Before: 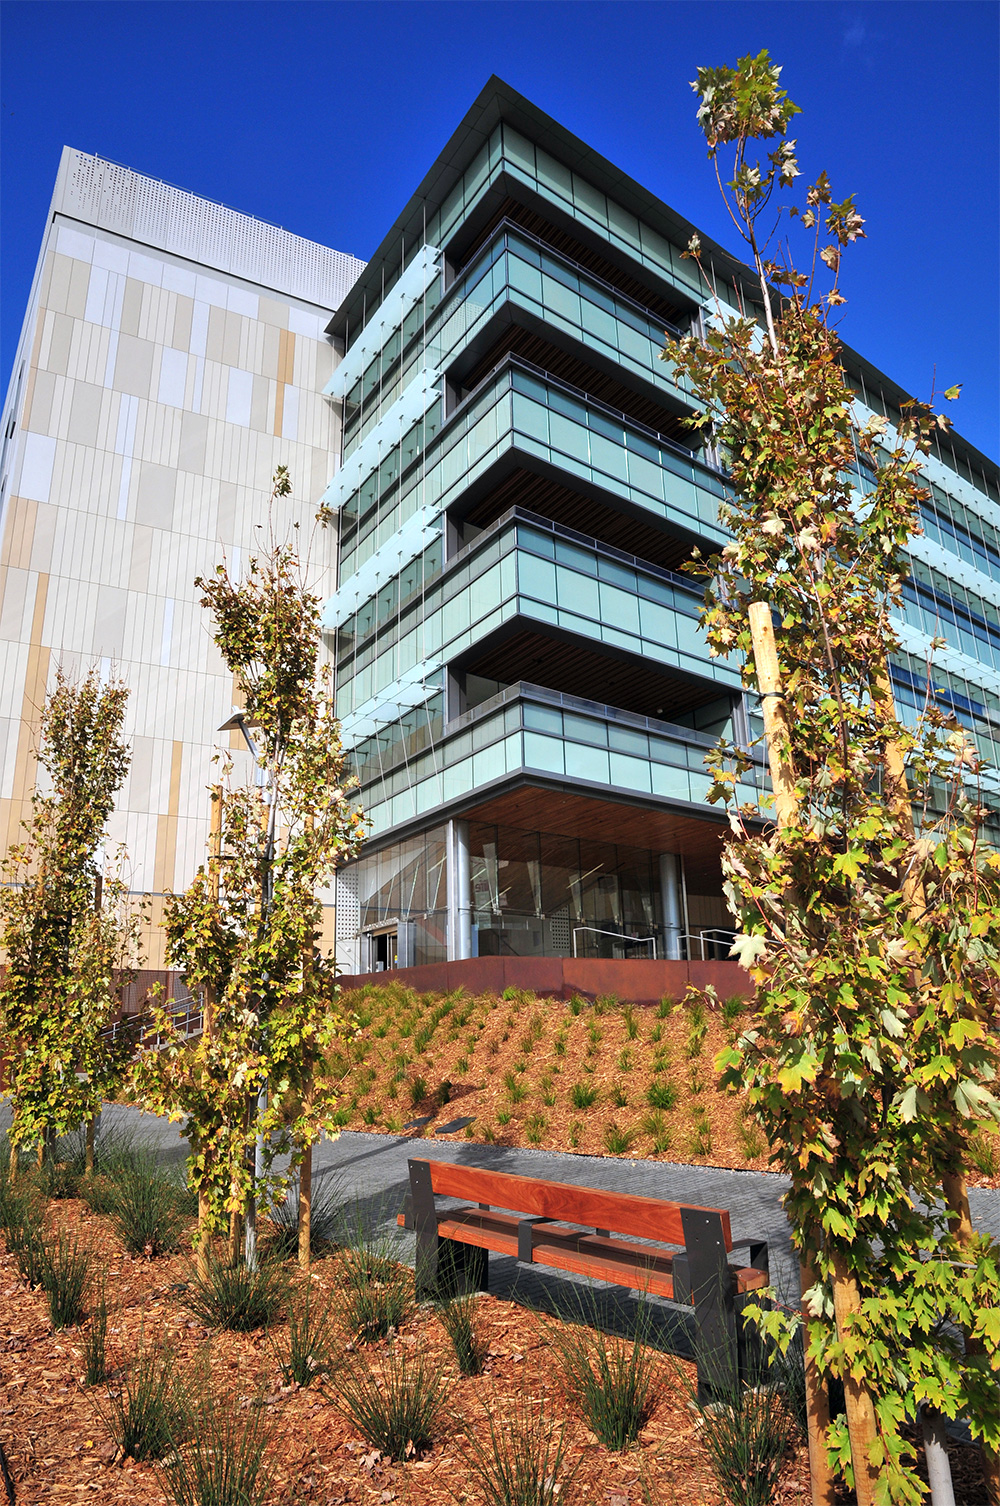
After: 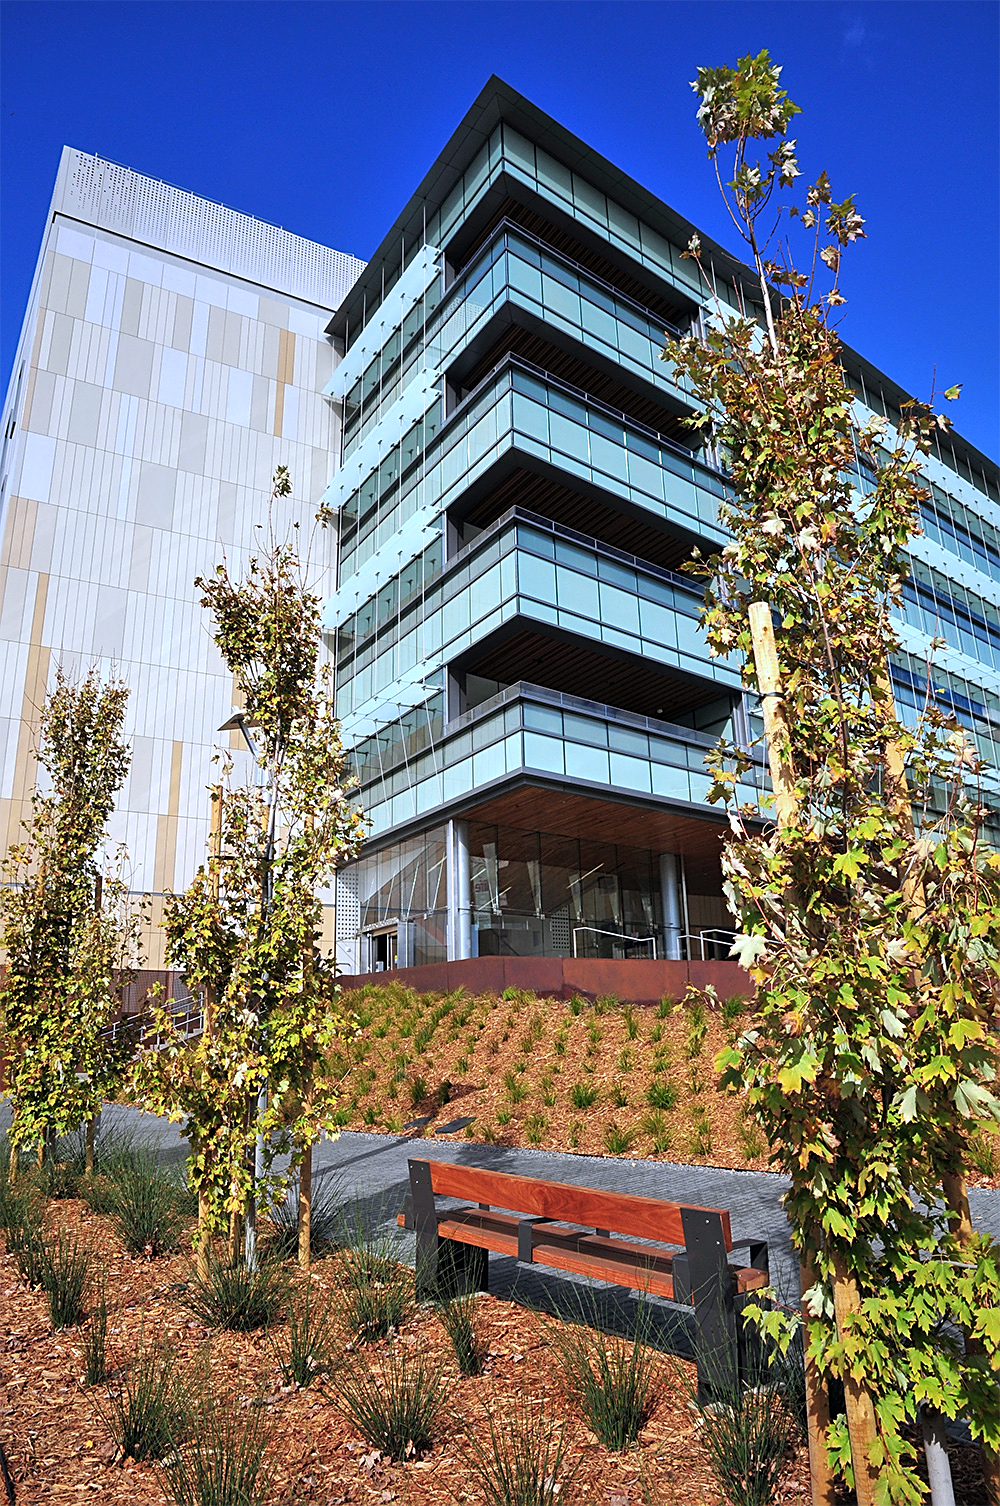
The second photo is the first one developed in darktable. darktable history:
white balance: red 0.954, blue 1.079
sharpen: on, module defaults
